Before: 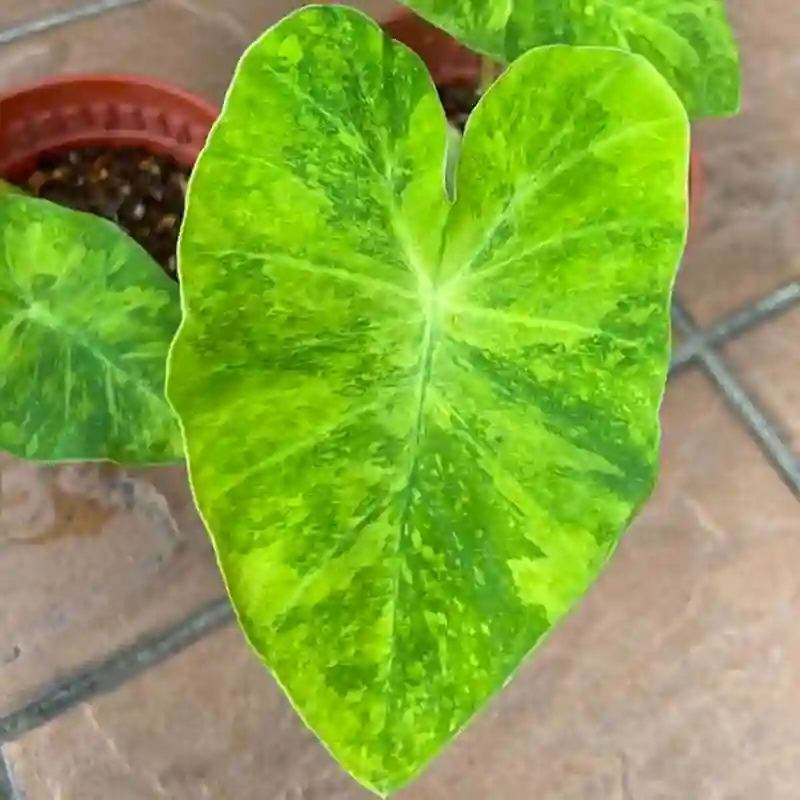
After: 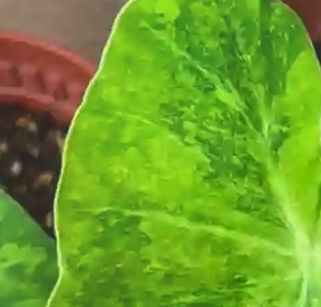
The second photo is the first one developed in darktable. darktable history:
shadows and highlights: soften with gaussian
crop: left 15.498%, top 5.428%, right 44.334%, bottom 56.122%
exposure: black level correction -0.015, exposure -0.126 EV, compensate highlight preservation false
local contrast: detail 110%
